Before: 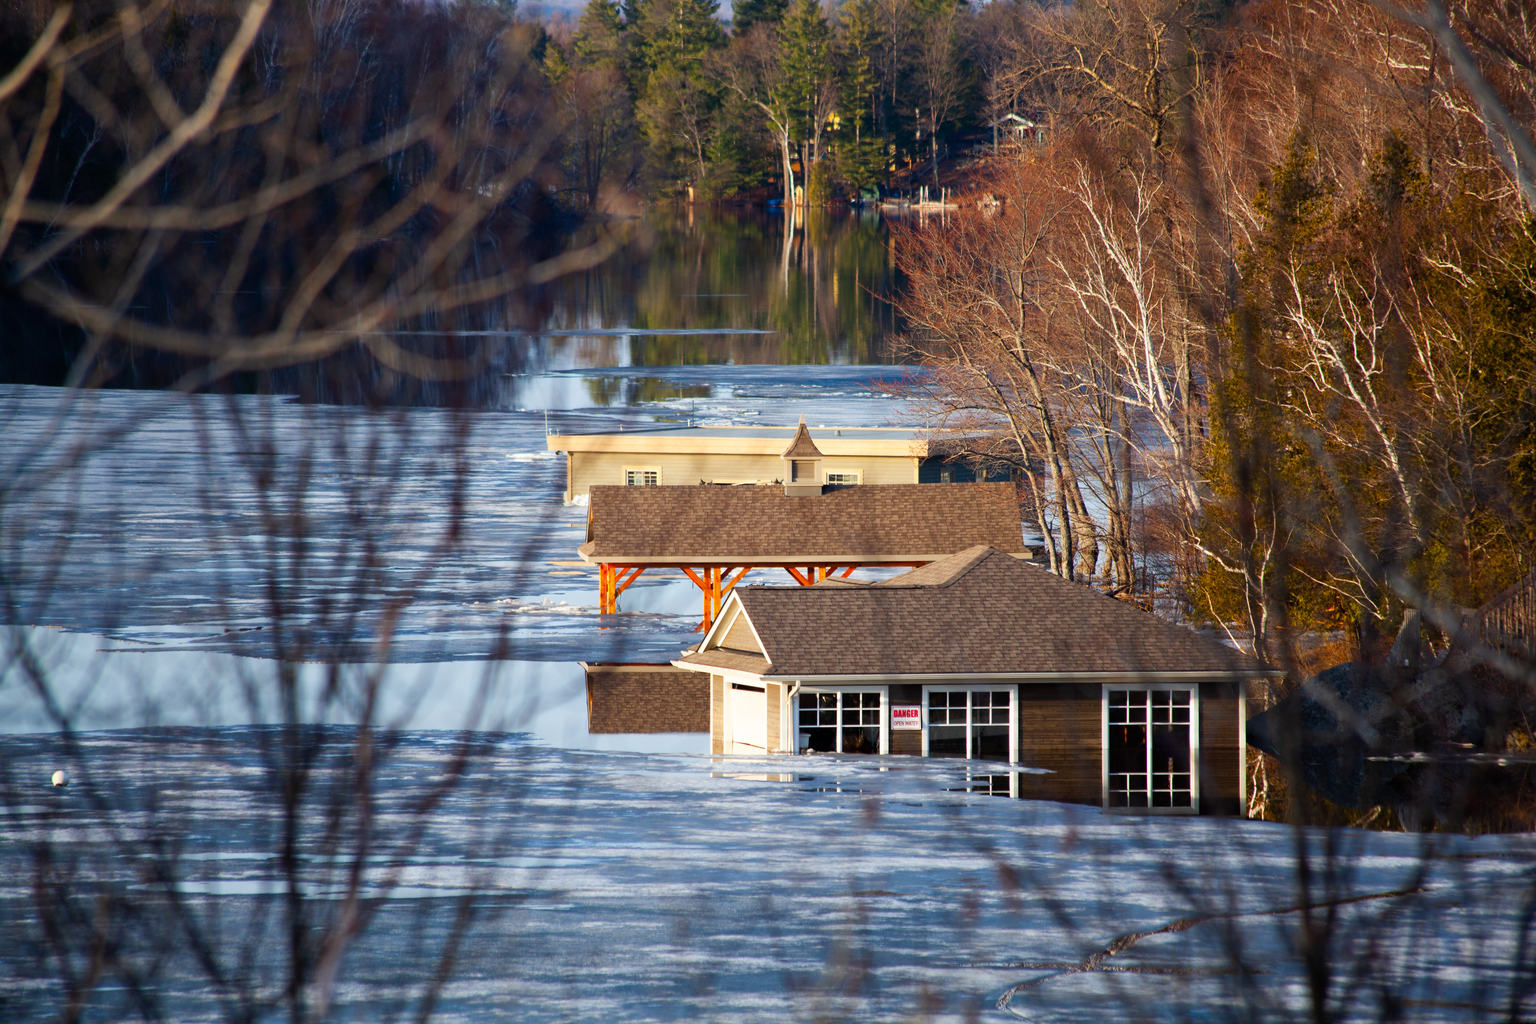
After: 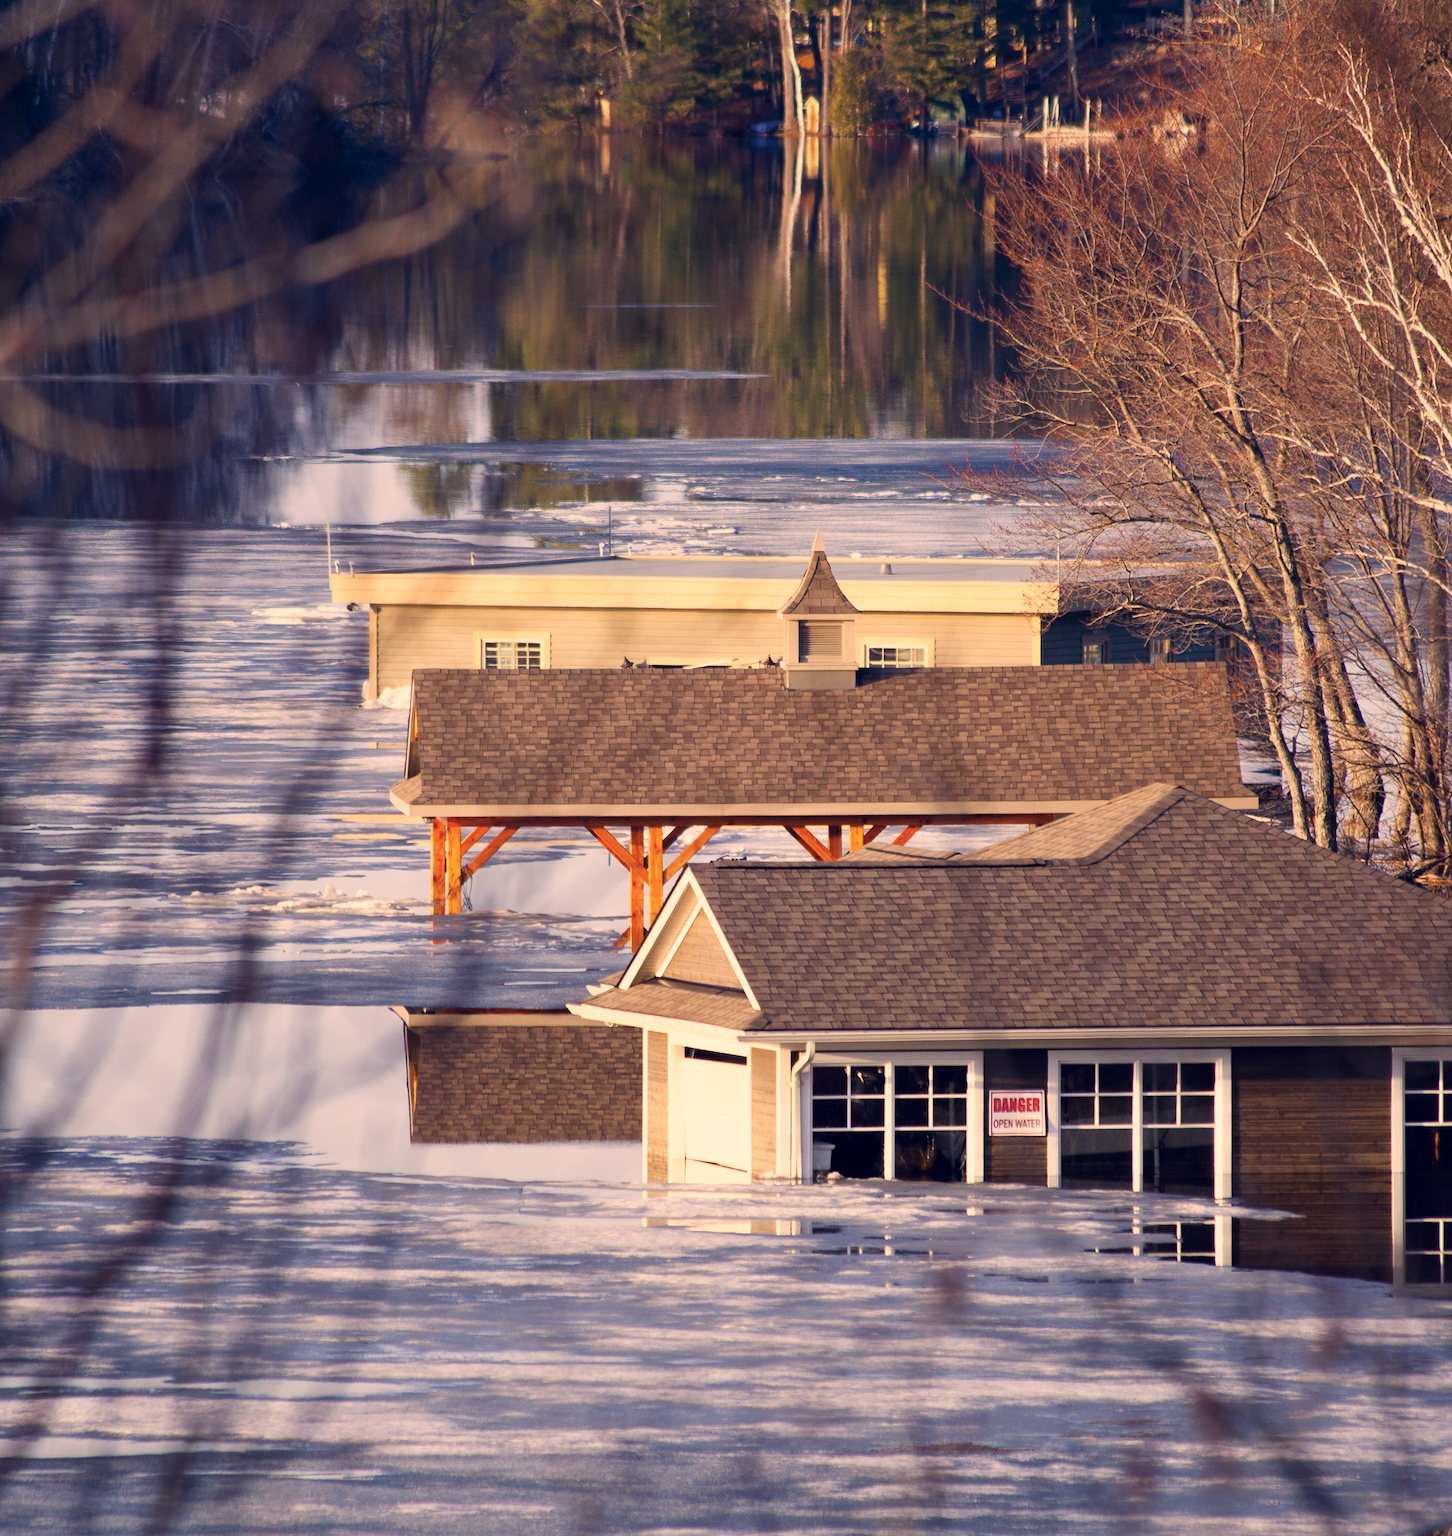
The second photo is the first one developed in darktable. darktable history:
crop and rotate: angle 0.02°, left 24.353%, top 13.219%, right 26.156%, bottom 8.224%
color correction: highlights a* 19.59, highlights b* 27.49, shadows a* 3.46, shadows b* -17.28, saturation 0.73
